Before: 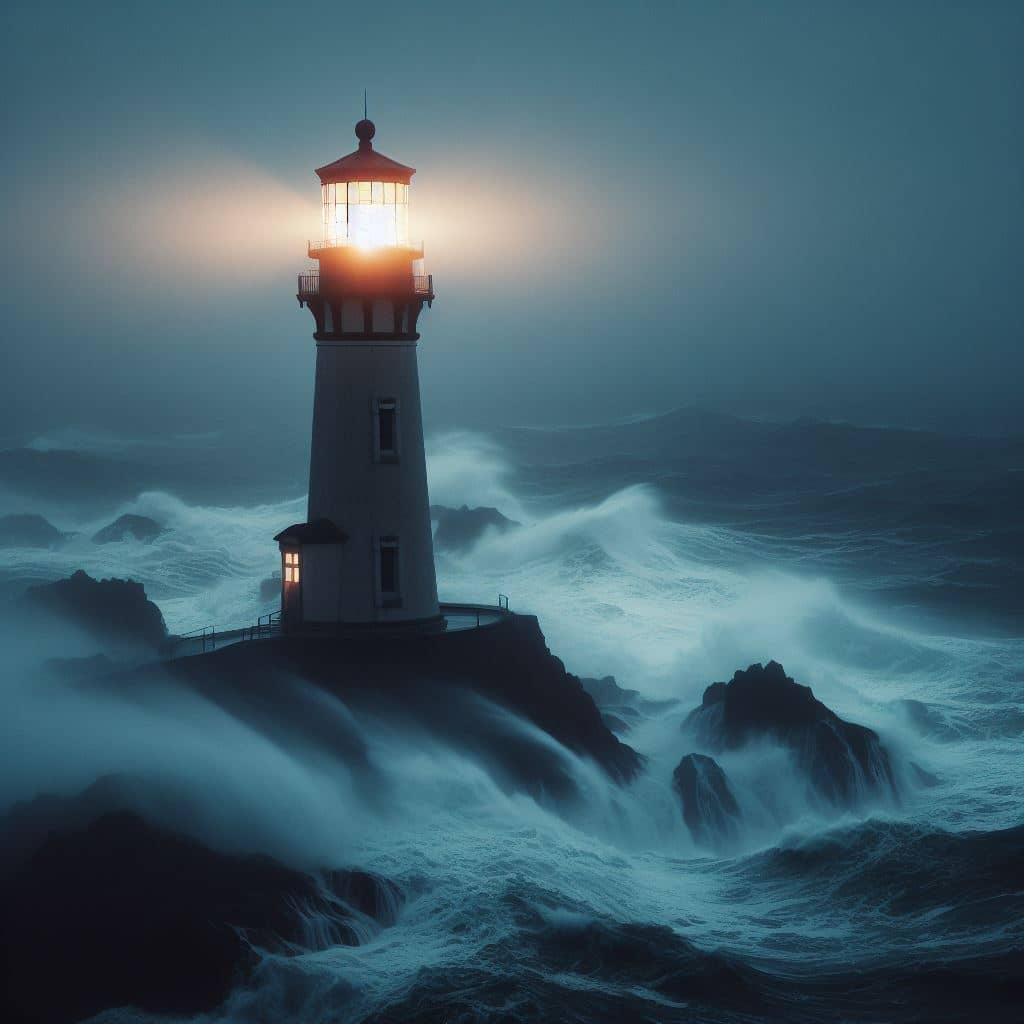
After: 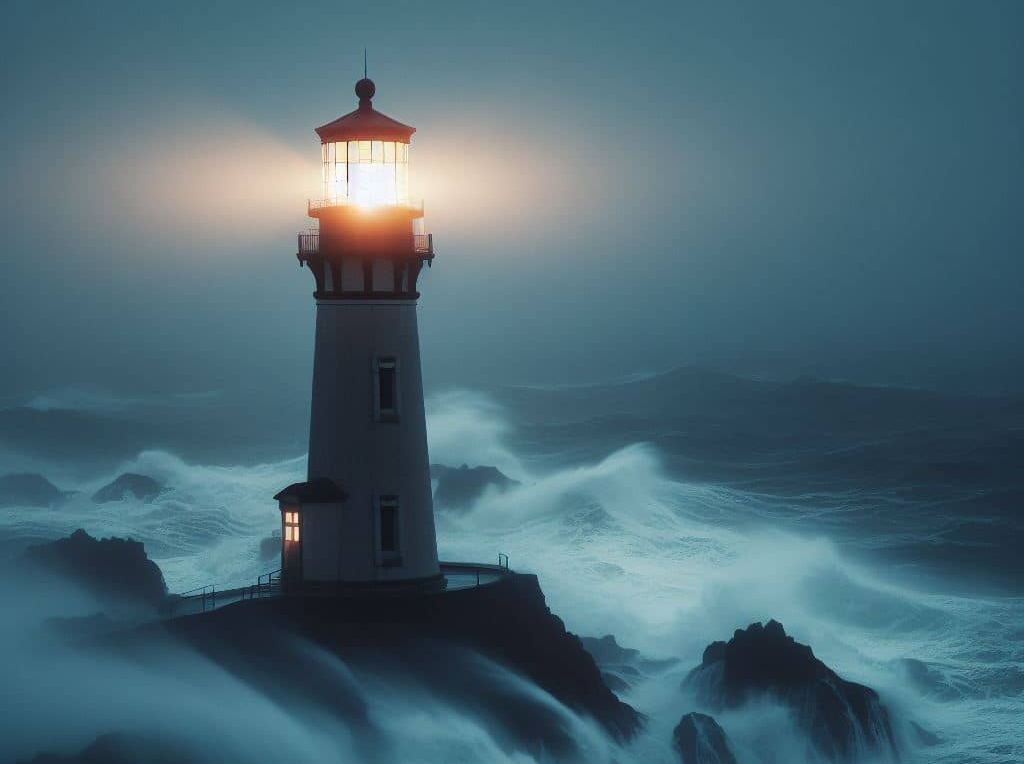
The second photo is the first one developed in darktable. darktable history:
crop: top 4.055%, bottom 21.268%
